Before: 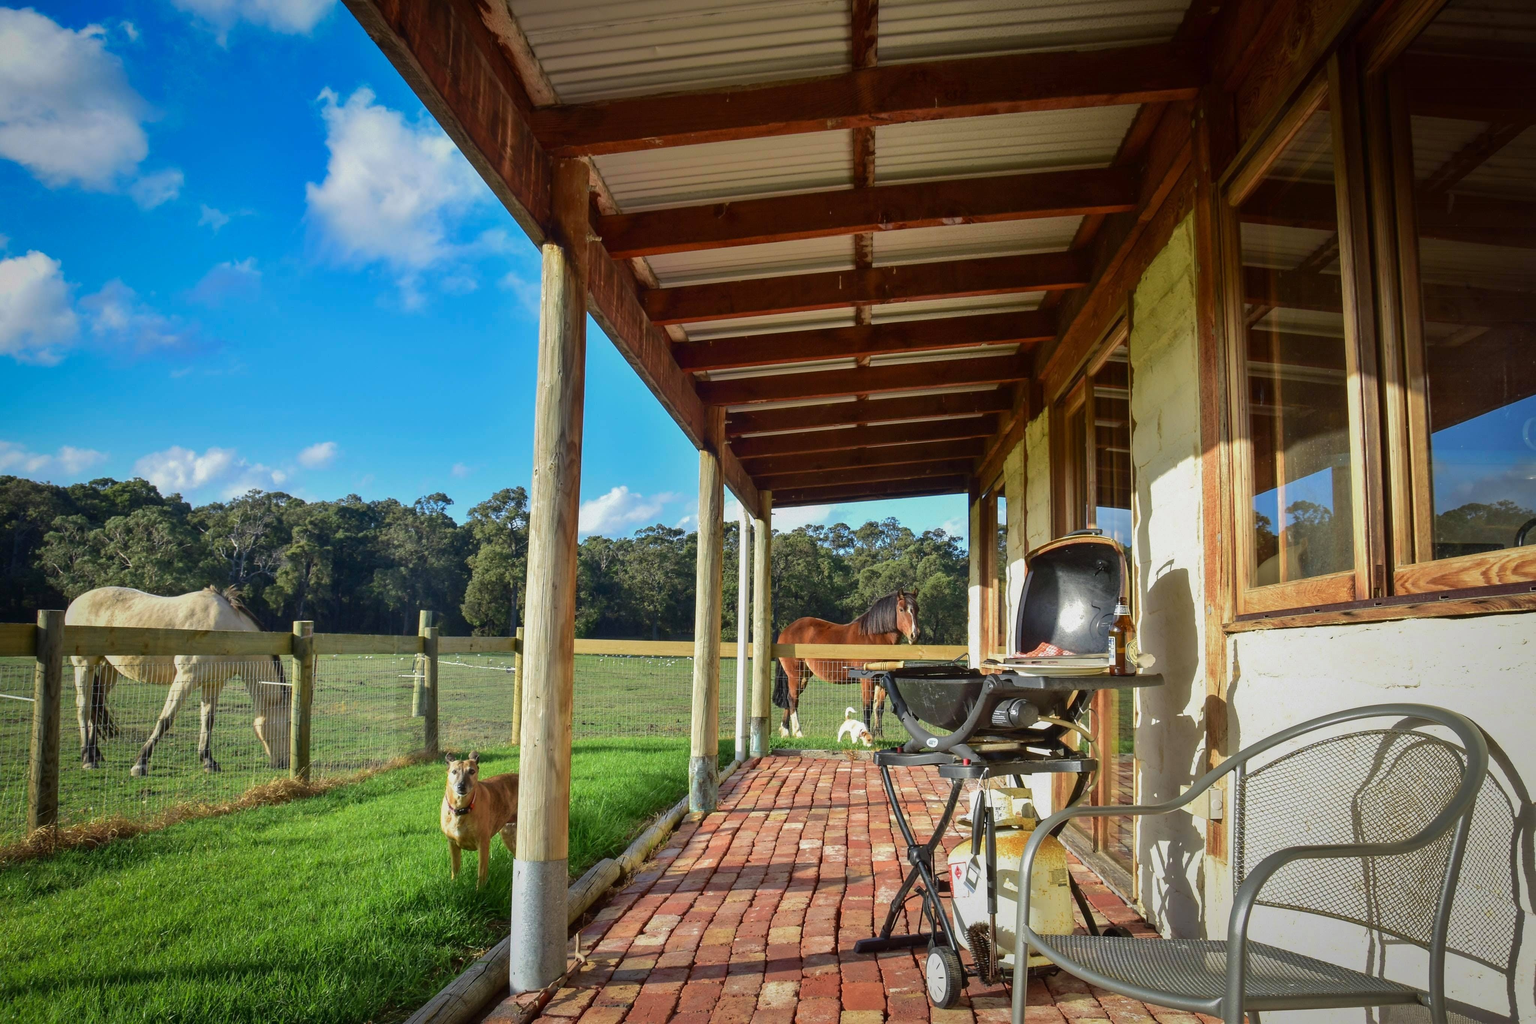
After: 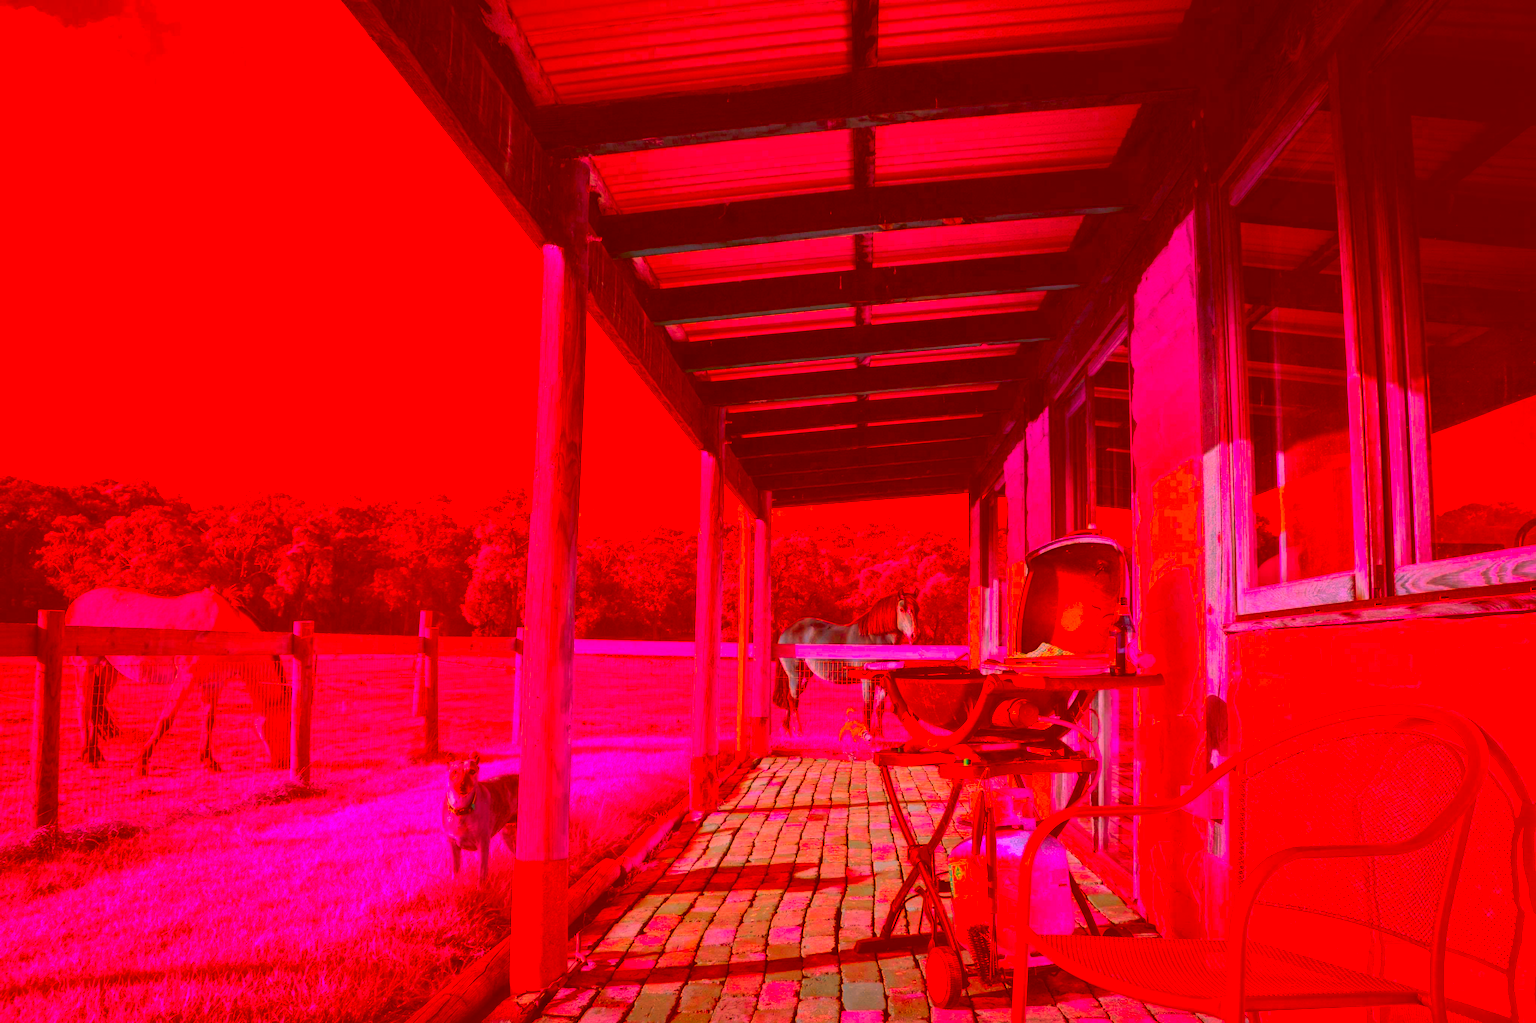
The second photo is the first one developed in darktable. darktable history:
color correction: highlights a* -39.68, highlights b* -40, shadows a* -40, shadows b* -40, saturation -3
contrast equalizer: y [[0.5 ×6], [0.5 ×6], [0.5, 0.5, 0.501, 0.545, 0.707, 0.863], [0 ×6], [0 ×6]]
